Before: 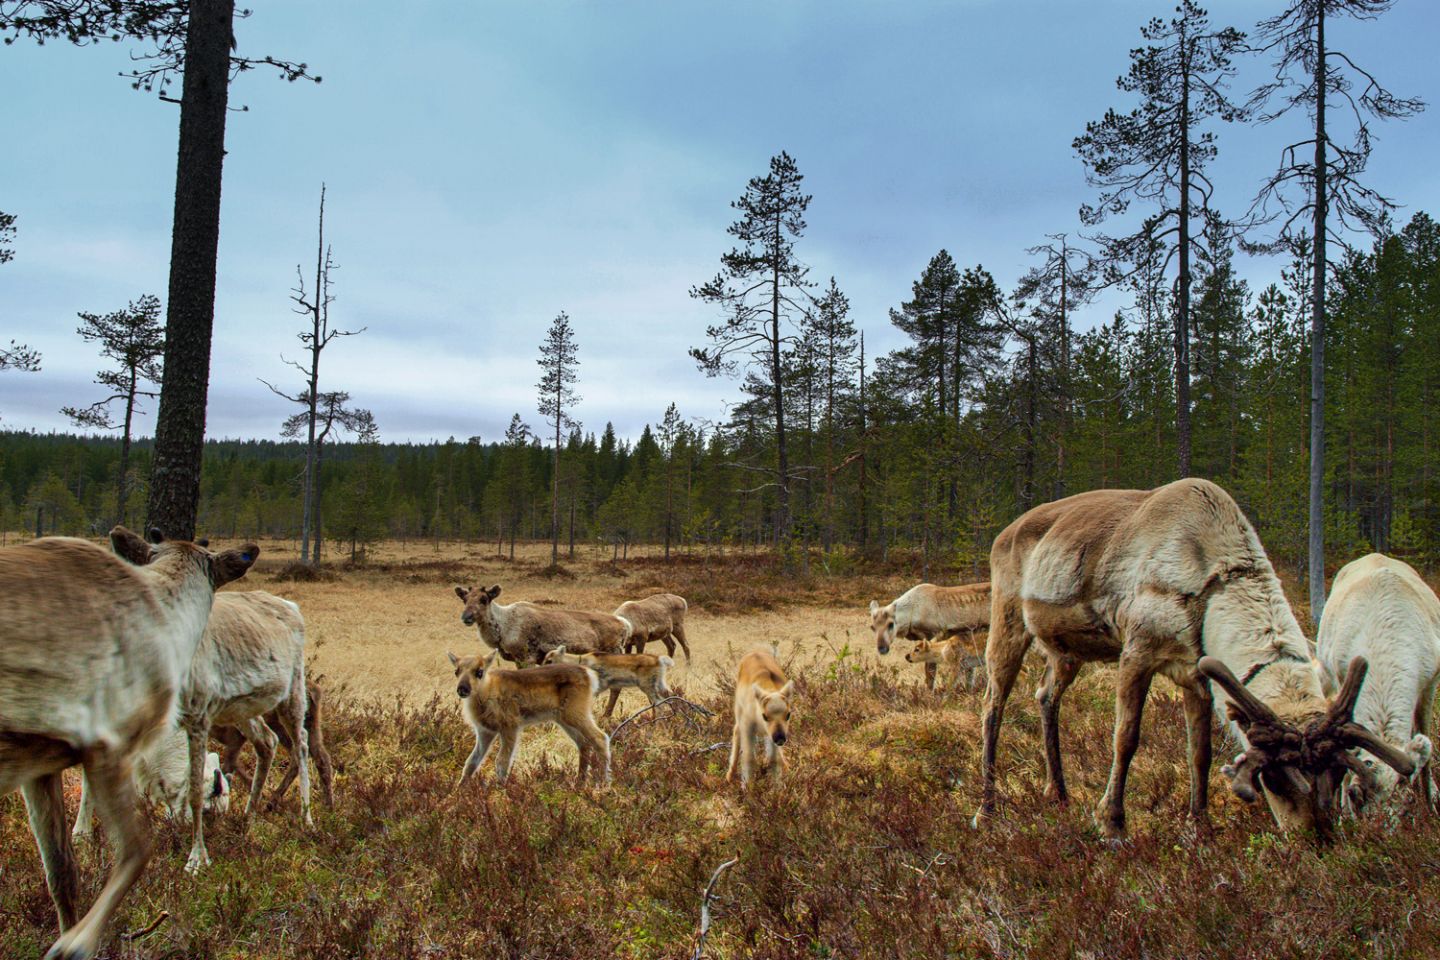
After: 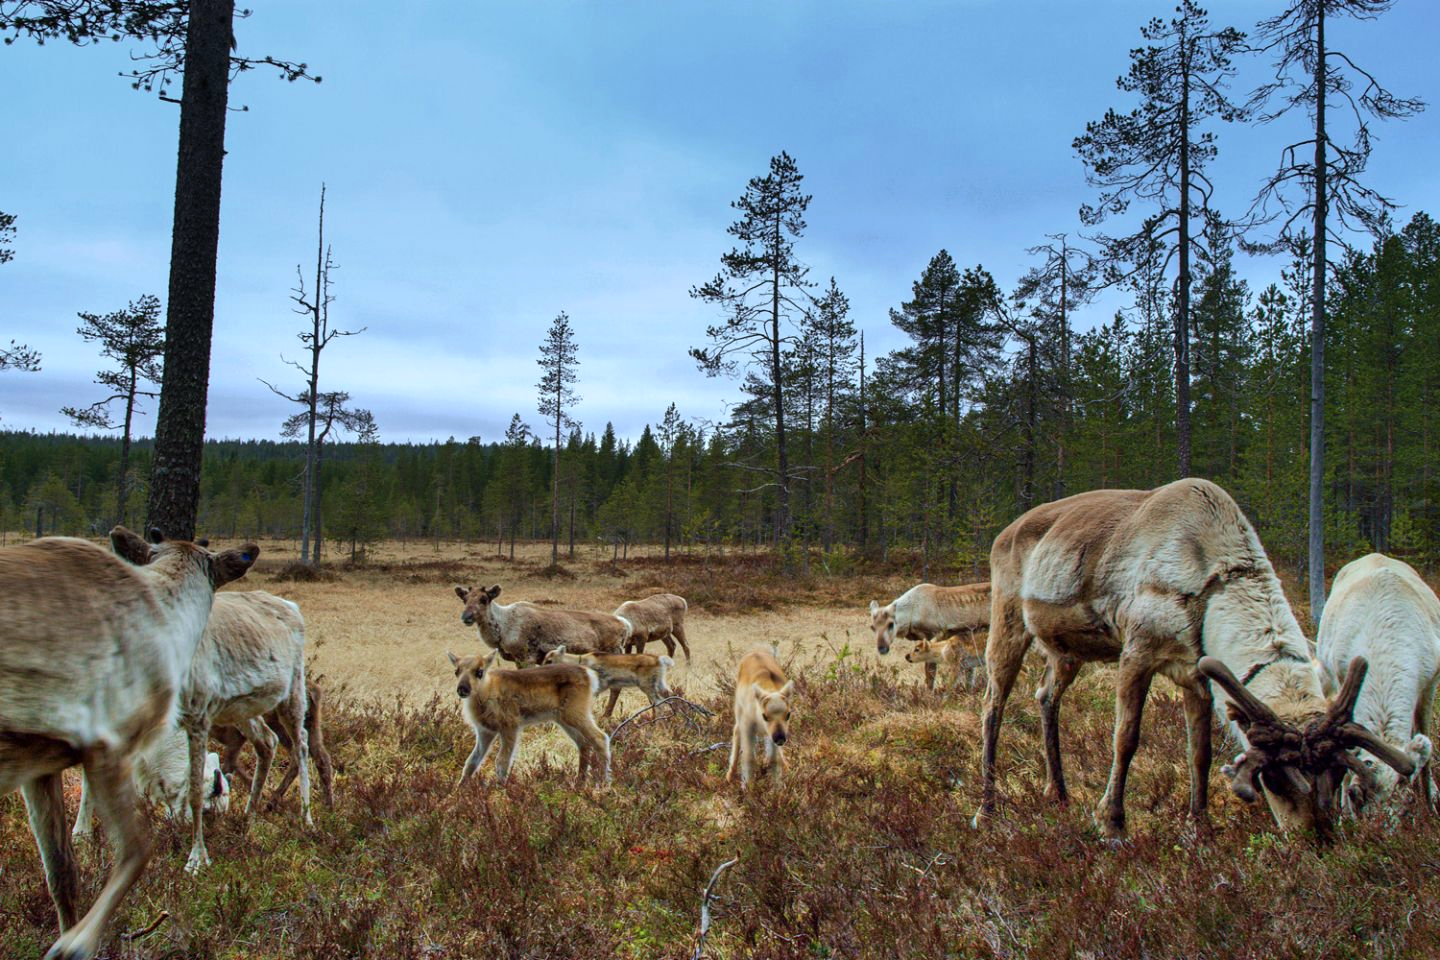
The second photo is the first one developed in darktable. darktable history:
color calibration: x 0.369, y 0.382, temperature 4316.15 K
